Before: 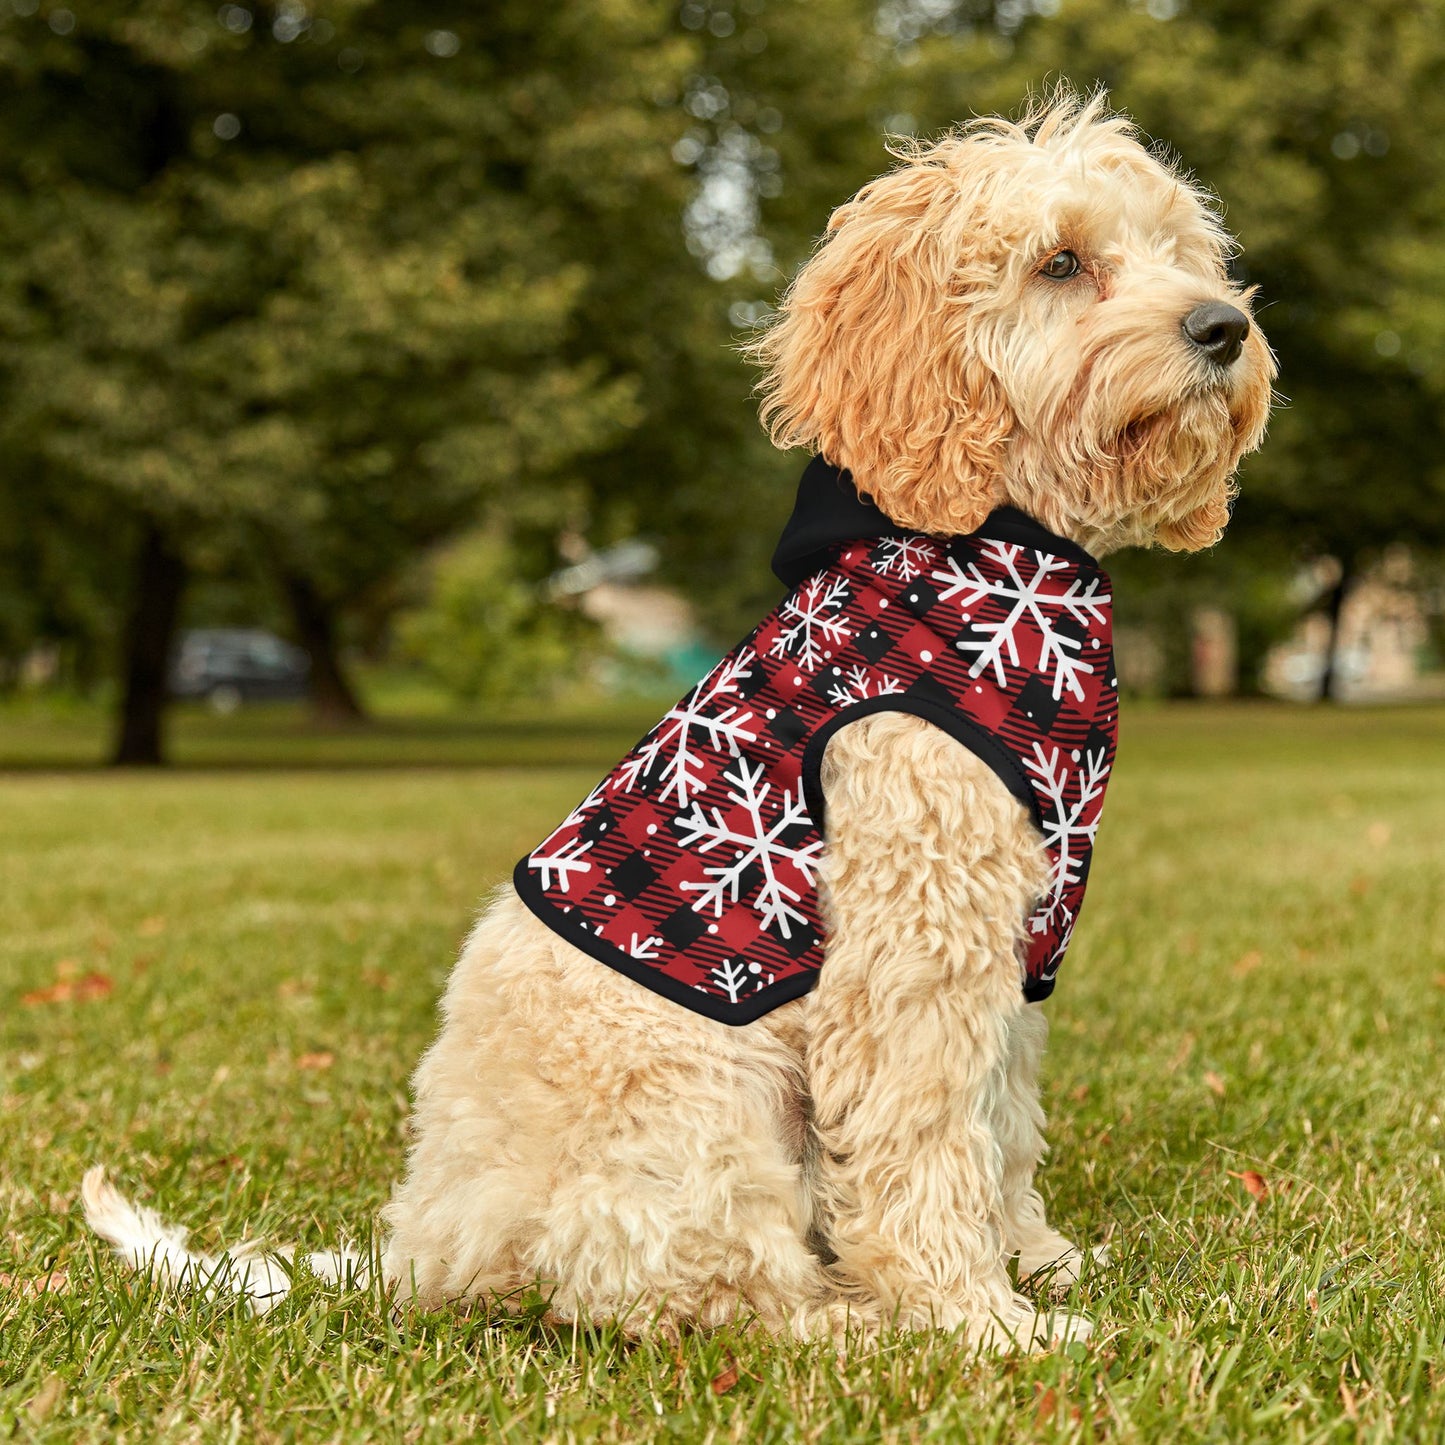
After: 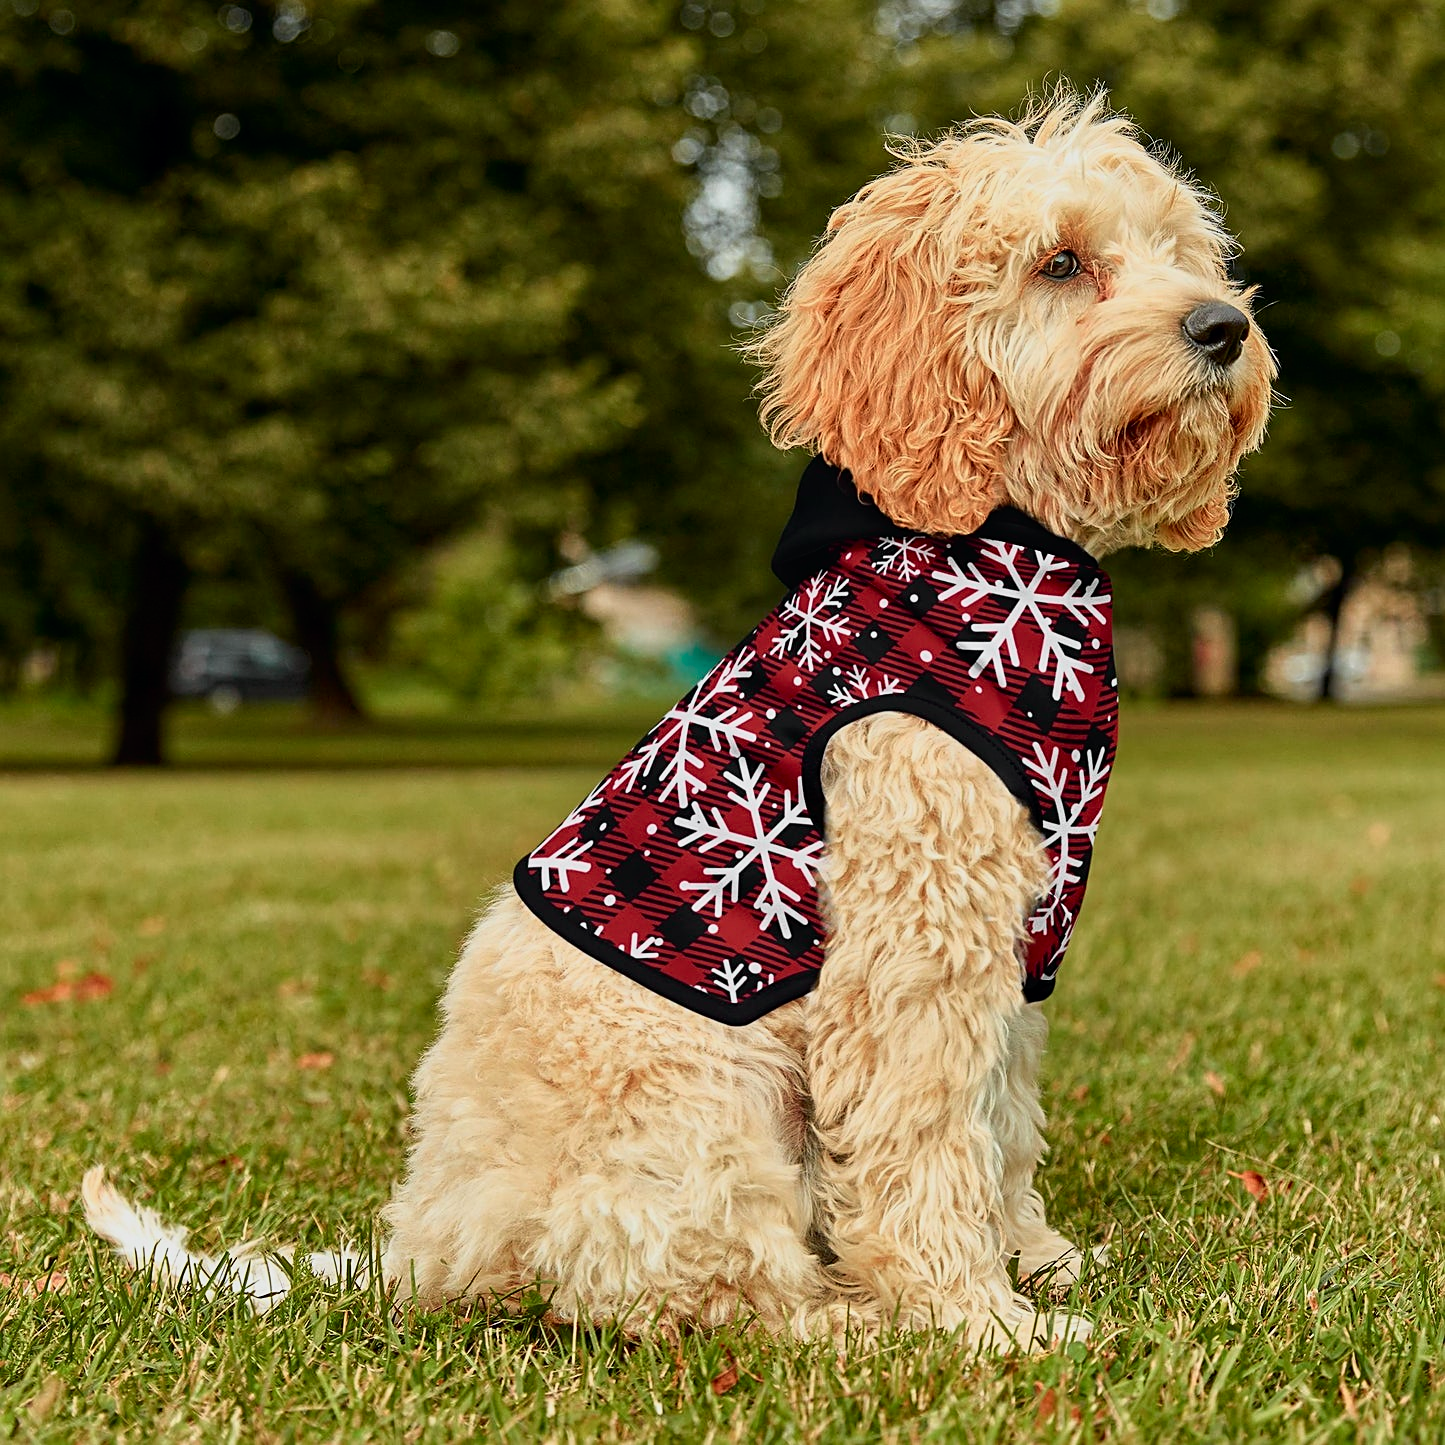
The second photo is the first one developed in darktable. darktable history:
exposure: black level correction 0, exposure -0.766 EV, compensate highlight preservation false
tone curve: curves: ch0 [(0, 0) (0.051, 0.027) (0.096, 0.071) (0.241, 0.247) (0.455, 0.52) (0.594, 0.692) (0.715, 0.845) (0.84, 0.936) (1, 1)]; ch1 [(0, 0) (0.1, 0.038) (0.318, 0.243) (0.399, 0.351) (0.478, 0.469) (0.499, 0.499) (0.534, 0.549) (0.565, 0.605) (0.601, 0.644) (0.666, 0.701) (1, 1)]; ch2 [(0, 0) (0.453, 0.45) (0.479, 0.483) (0.504, 0.499) (0.52, 0.508) (0.561, 0.573) (0.592, 0.617) (0.824, 0.815) (1, 1)], color space Lab, independent channels, preserve colors none
sharpen: on, module defaults
